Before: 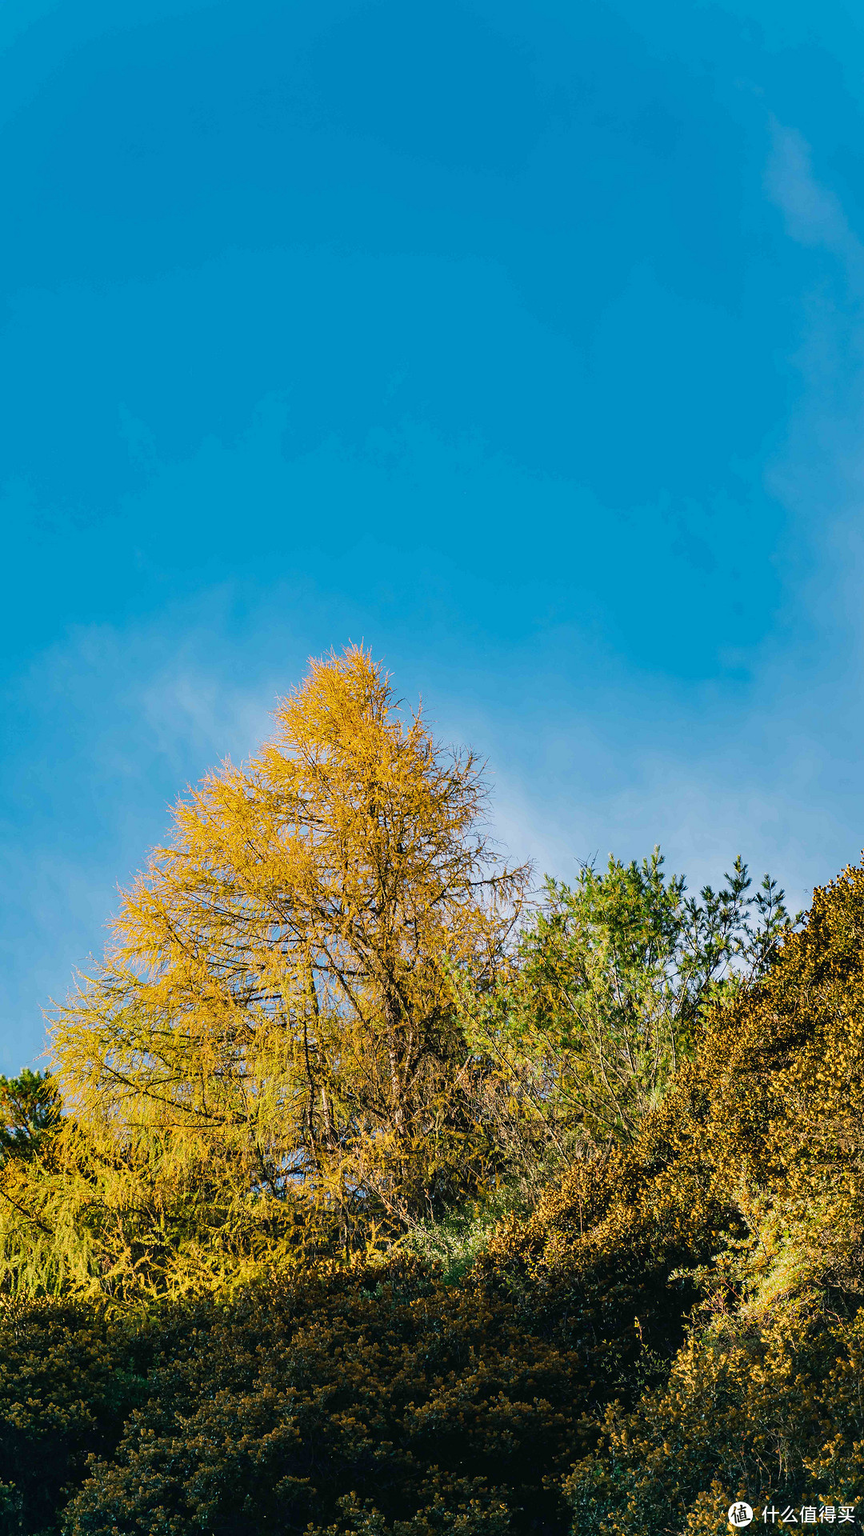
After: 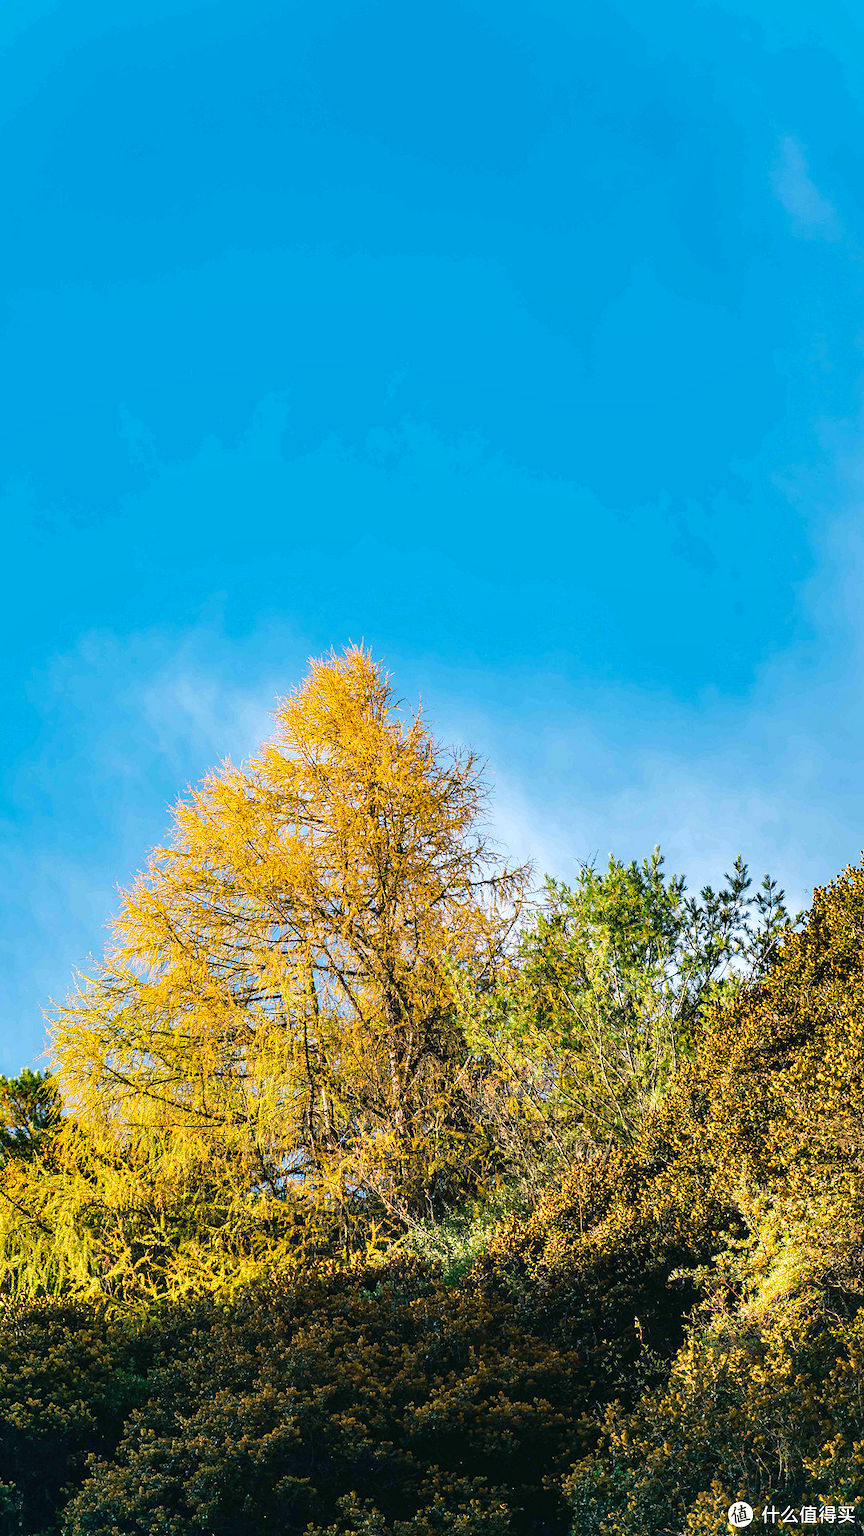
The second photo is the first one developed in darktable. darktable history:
shadows and highlights: shadows -20.58, white point adjustment -2.03, highlights -34.82
exposure: exposure 0.601 EV, compensate highlight preservation false
color calibration: illuminant same as pipeline (D50), adaptation none (bypass), x 0.331, y 0.335, temperature 5014 K
